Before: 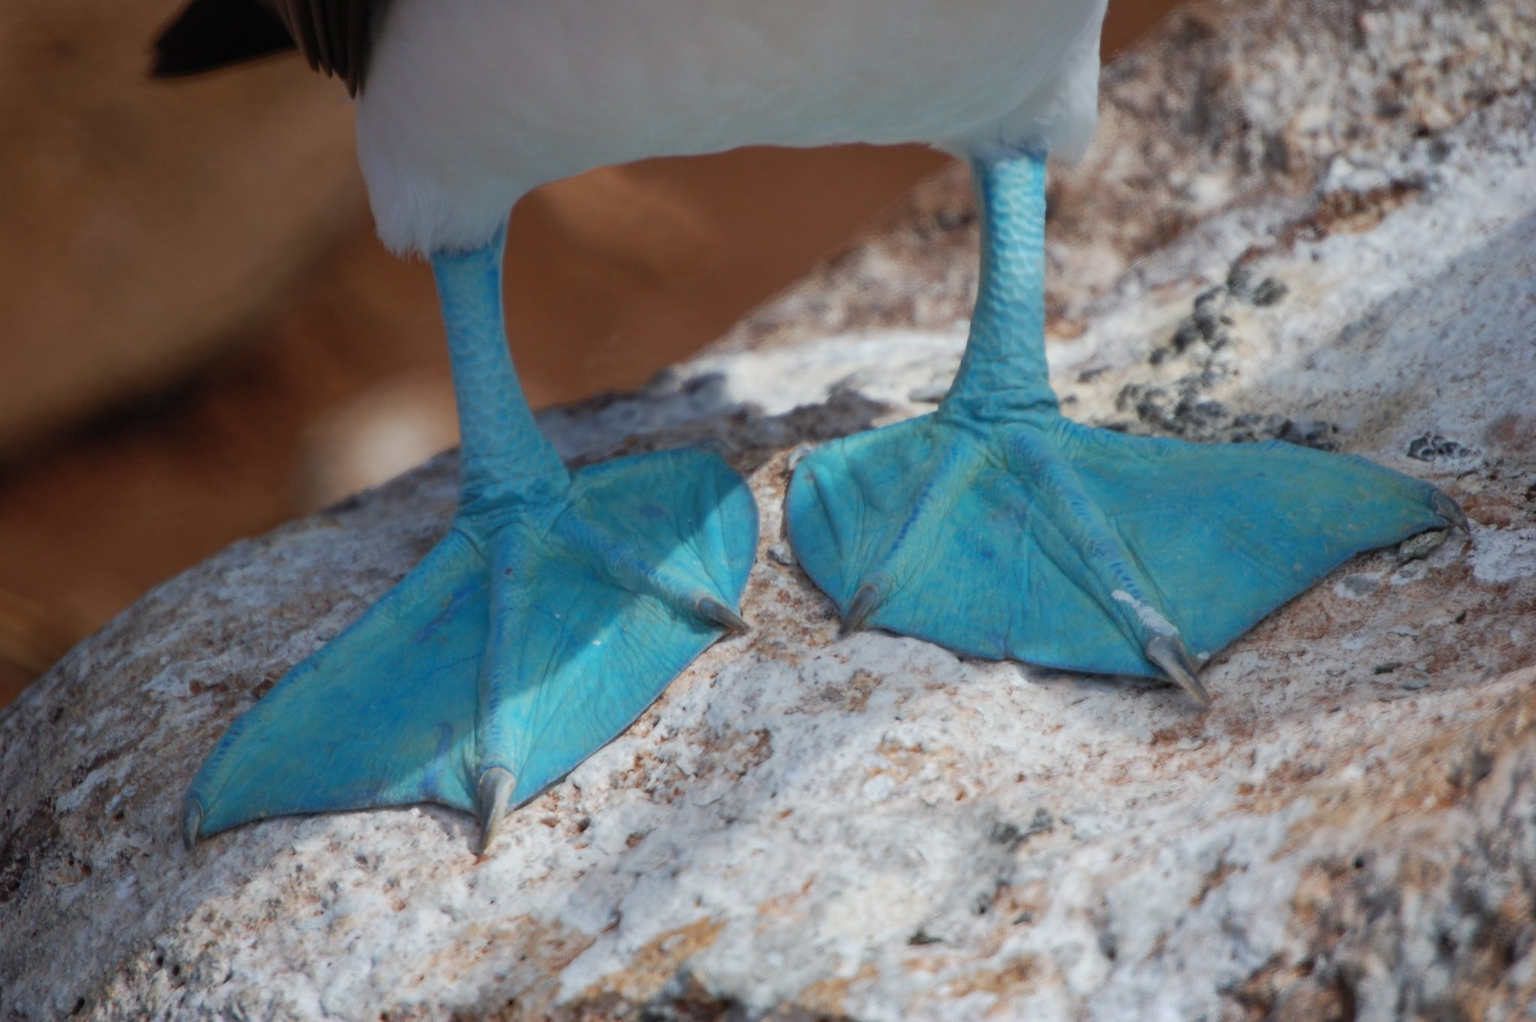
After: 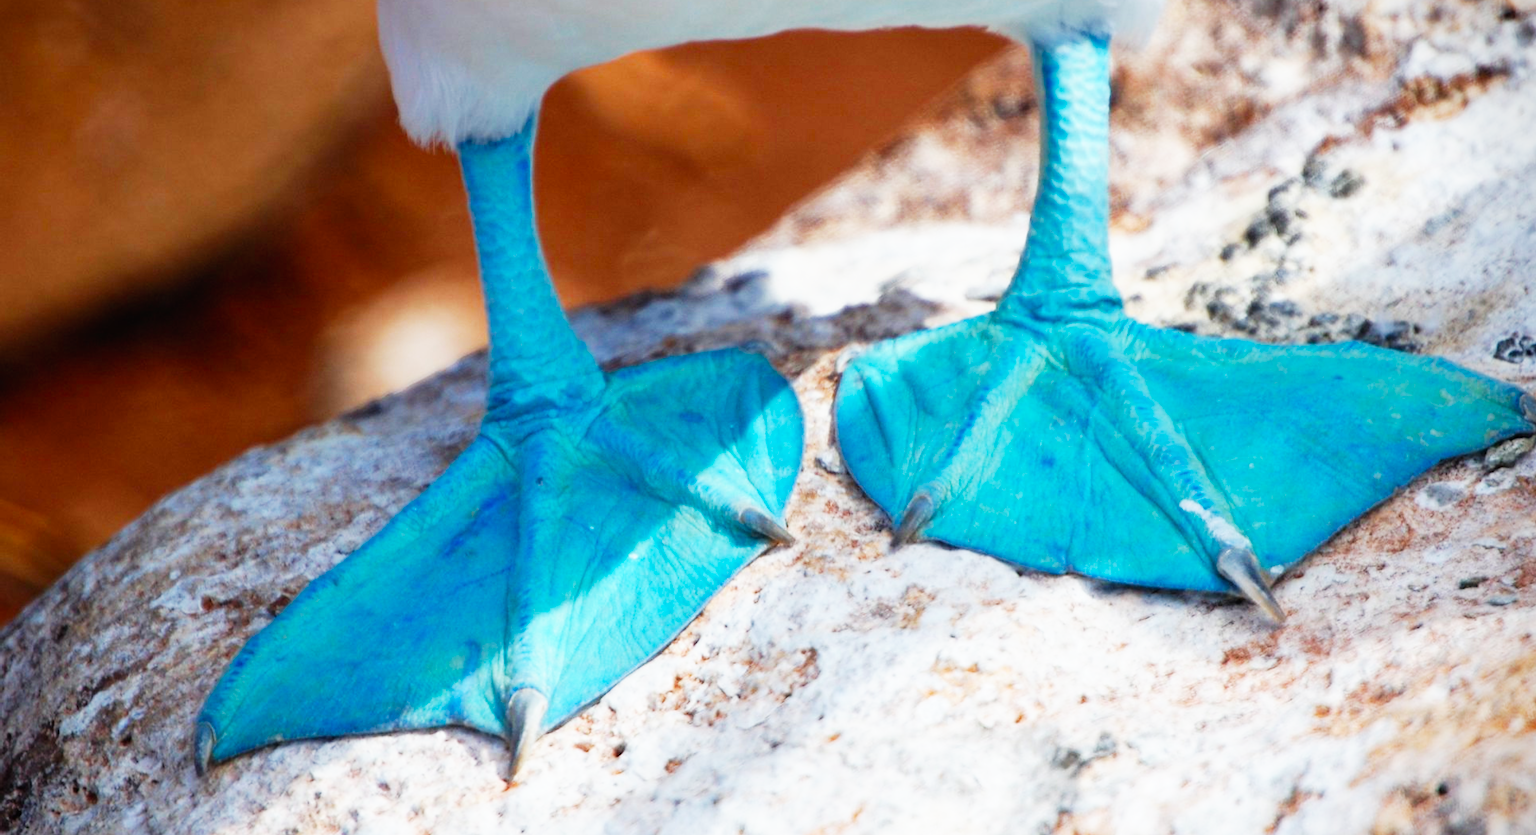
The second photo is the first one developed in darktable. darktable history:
color balance rgb: linear chroma grading › shadows -8%, linear chroma grading › global chroma 10%, perceptual saturation grading › global saturation 2%, perceptual saturation grading › highlights -2%, perceptual saturation grading › mid-tones 4%, perceptual saturation grading › shadows 8%, perceptual brilliance grading › global brilliance 2%, perceptual brilliance grading › highlights -4%, global vibrance 16%, saturation formula JzAzBz (2021)
vignetting: fall-off start 97.23%, saturation -0.024, center (-0.033, -0.042), width/height ratio 1.179, unbound false
crop and rotate: angle 0.03°, top 11.643%, right 5.651%, bottom 11.189%
base curve: curves: ch0 [(0, 0) (0.007, 0.004) (0.027, 0.03) (0.046, 0.07) (0.207, 0.54) (0.442, 0.872) (0.673, 0.972) (1, 1)], preserve colors none
